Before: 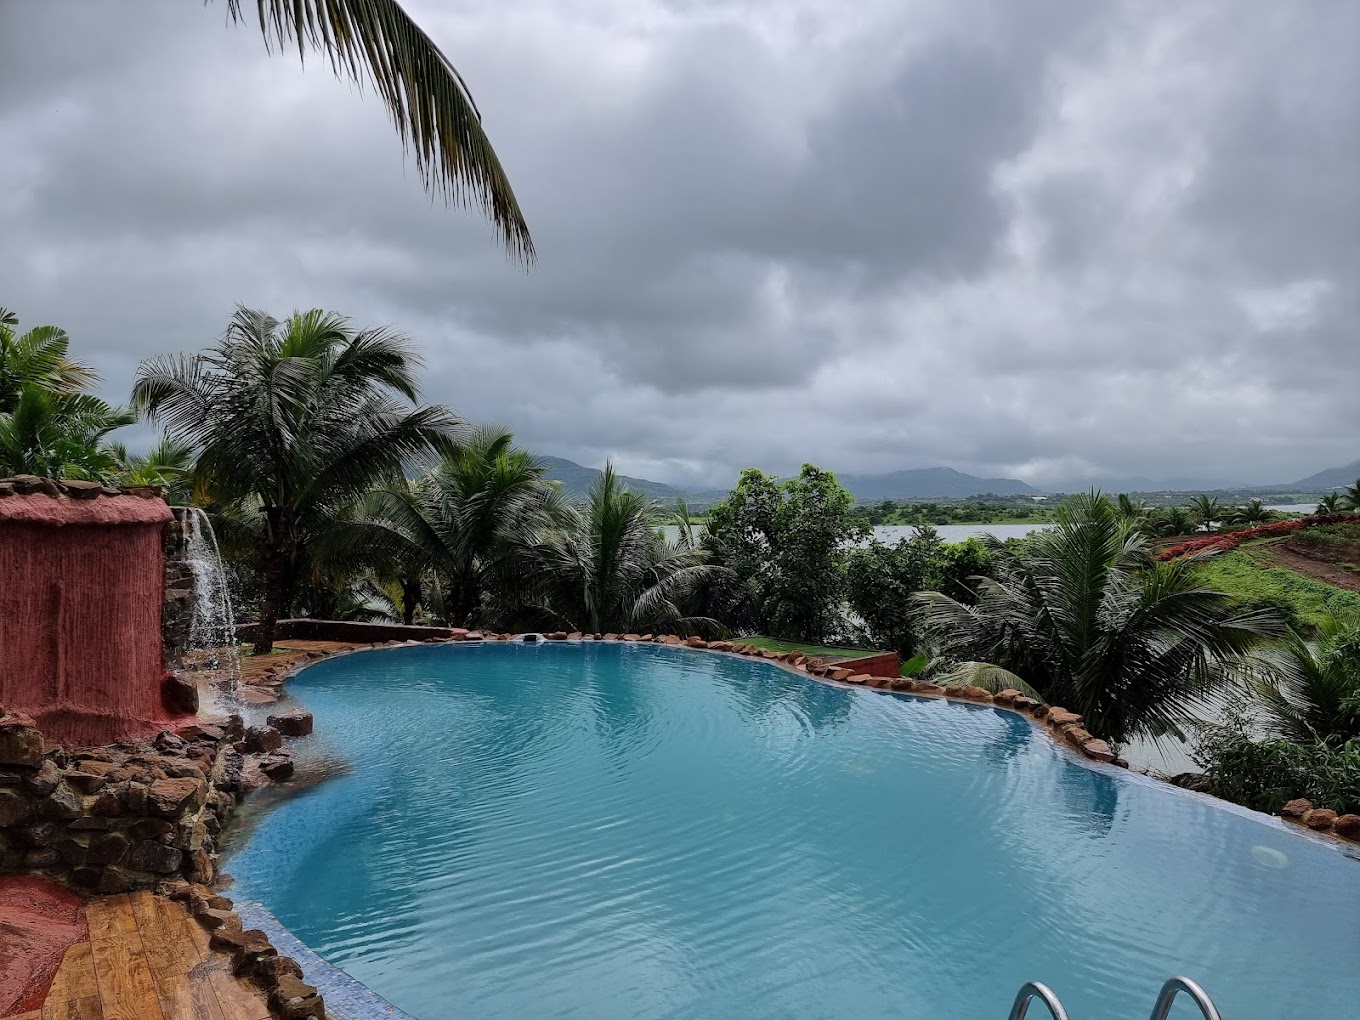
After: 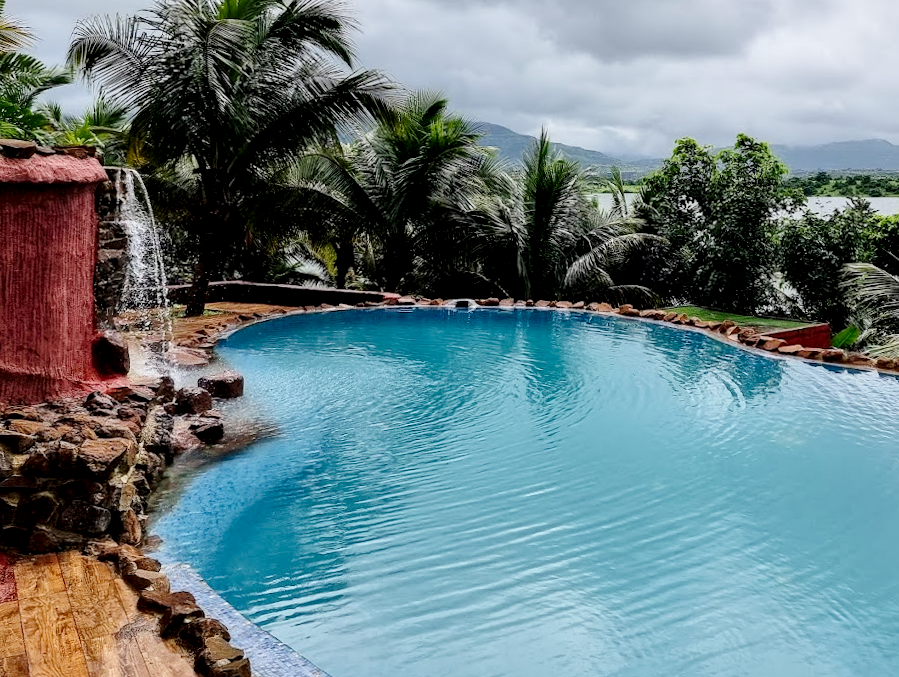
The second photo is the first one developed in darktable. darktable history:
crop and rotate: angle -0.856°, left 3.998%, top 32.242%, right 28.547%
base curve: curves: ch0 [(0, 0) (0.008, 0.007) (0.022, 0.029) (0.048, 0.089) (0.092, 0.197) (0.191, 0.399) (0.275, 0.534) (0.357, 0.65) (0.477, 0.78) (0.542, 0.833) (0.799, 0.973) (1, 1)], preserve colors none
exposure: exposure -0.266 EV, compensate highlight preservation false
local contrast: highlights 28%, shadows 74%, midtone range 0.744
